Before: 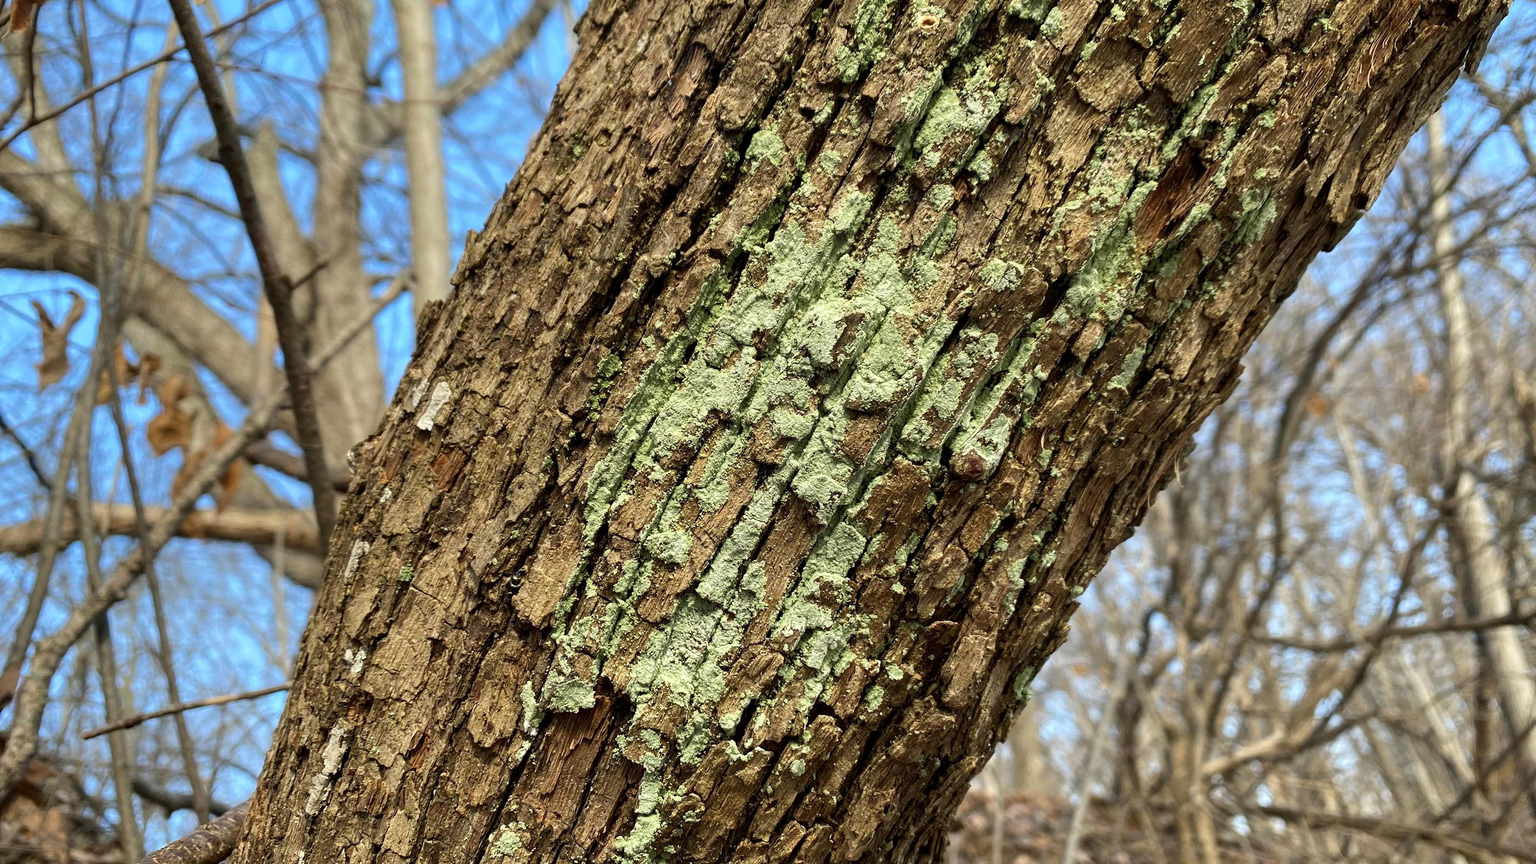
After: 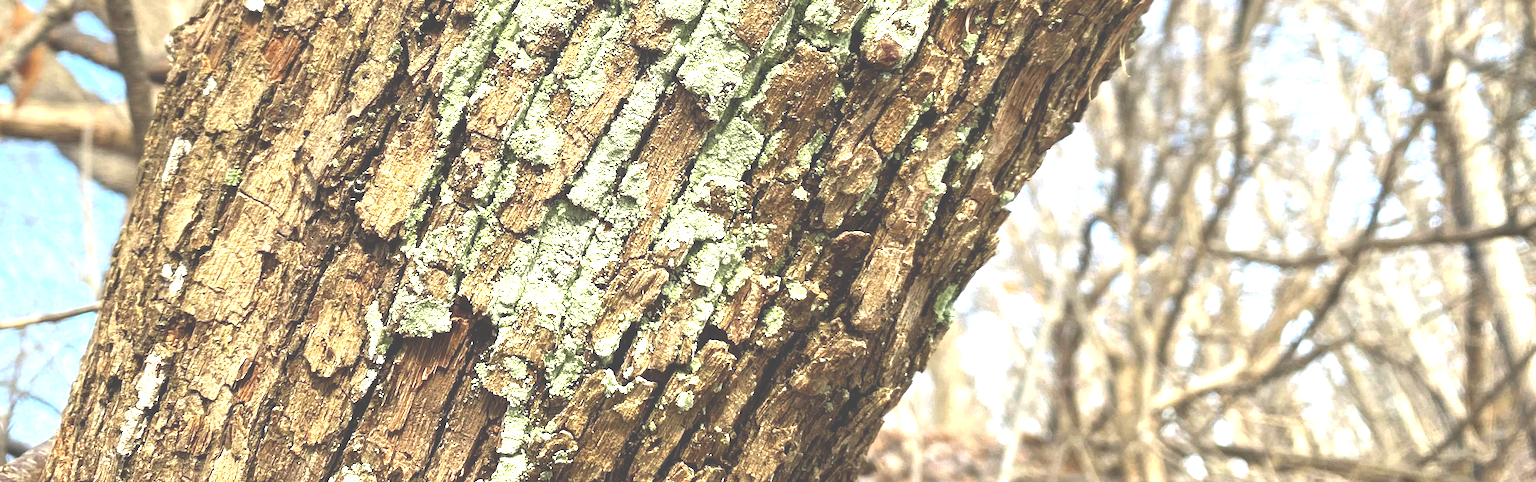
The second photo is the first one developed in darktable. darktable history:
crop and rotate: left 13.308%, top 48.697%, bottom 2.852%
exposure: black level correction -0.023, exposure 1.397 EV, compensate highlight preservation false
